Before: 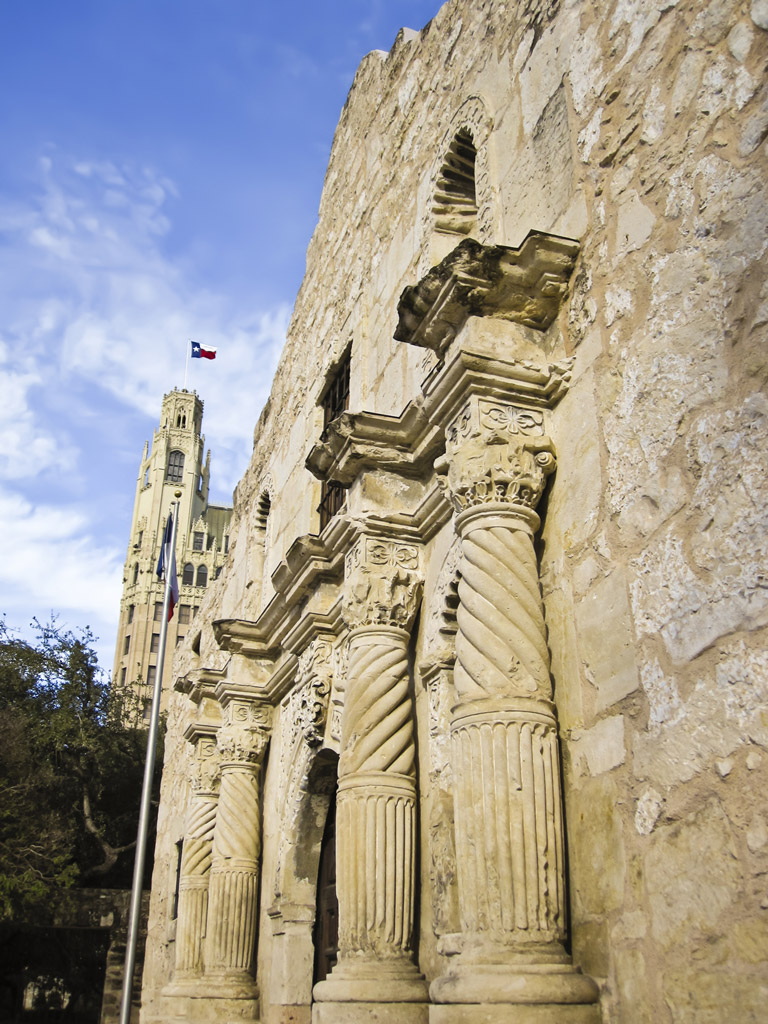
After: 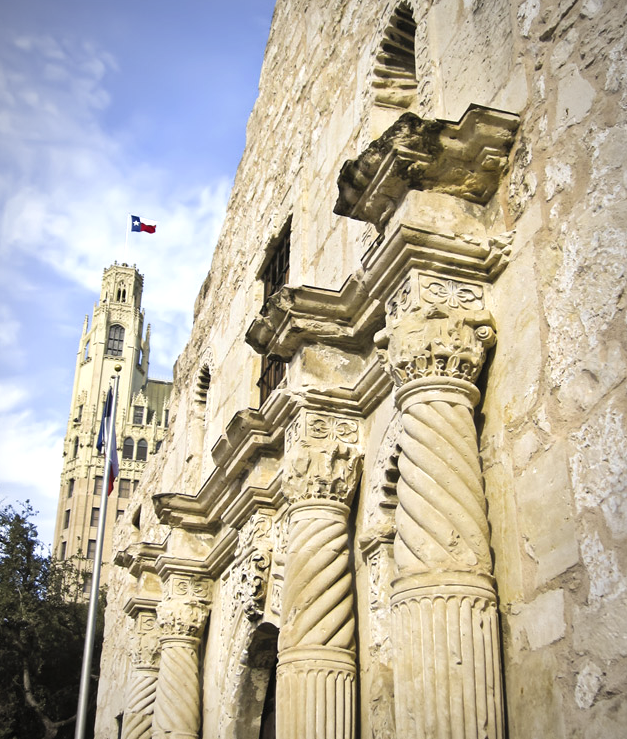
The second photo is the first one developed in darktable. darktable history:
crop: left 7.93%, top 12.344%, right 10.359%, bottom 15.434%
contrast brightness saturation: saturation -0.056
vignetting: fall-off radius 68.77%, automatic ratio true
exposure: exposure 0.348 EV, compensate exposure bias true, compensate highlight preservation false
